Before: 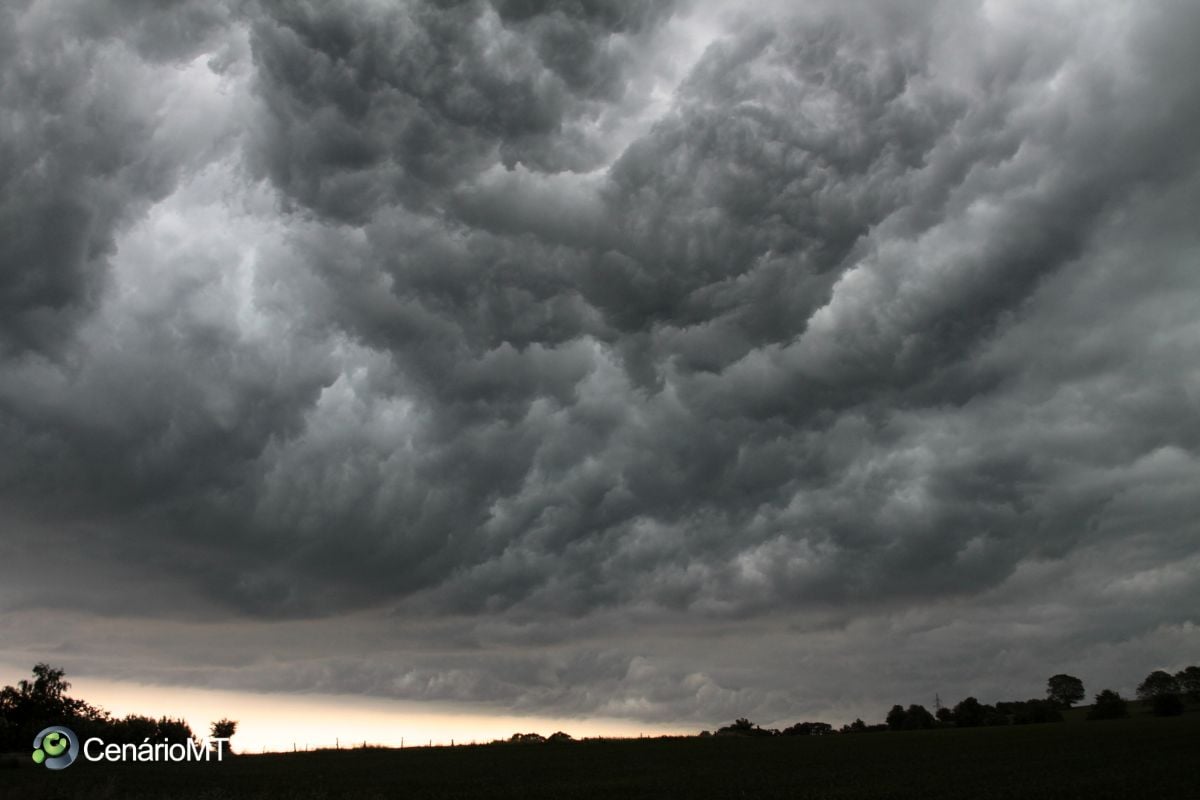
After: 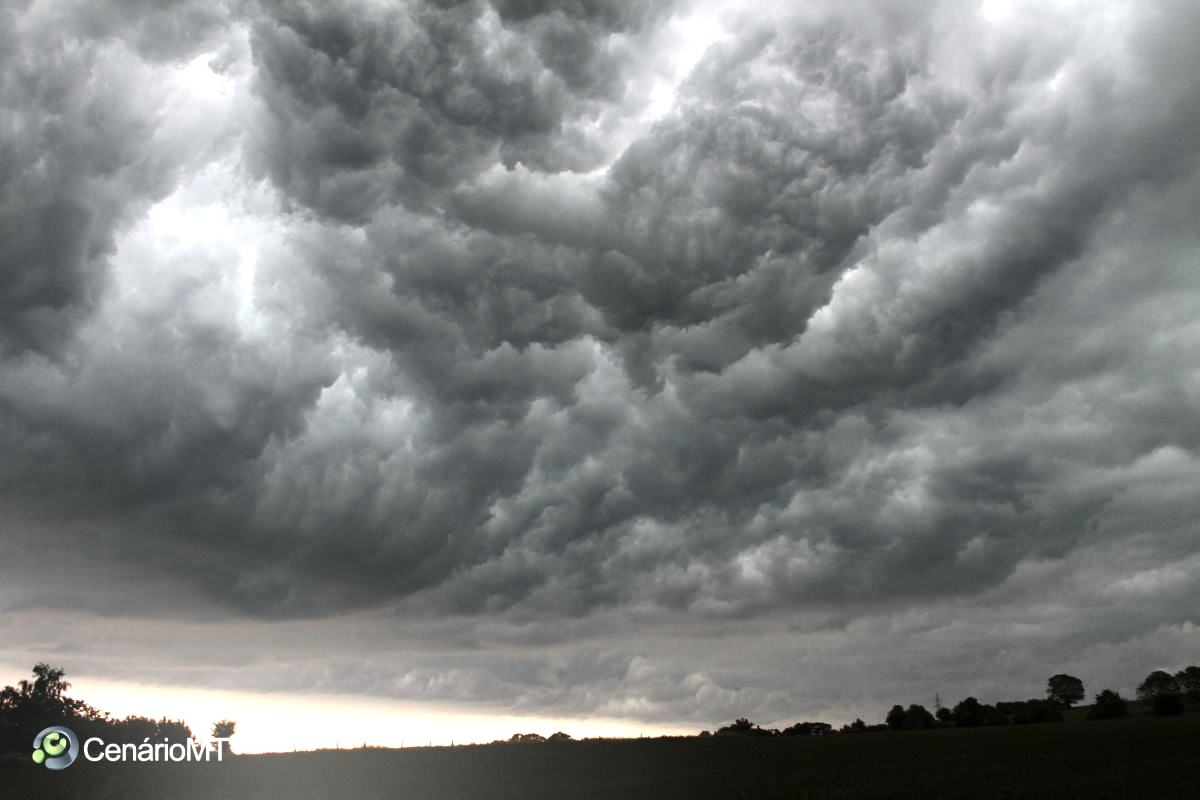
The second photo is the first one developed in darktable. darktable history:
bloom: size 13.65%, threshold 98.39%, strength 4.82%
levels: levels [0, 0.394, 0.787]
contrast brightness saturation: contrast 0.06, brightness -0.01, saturation -0.23
